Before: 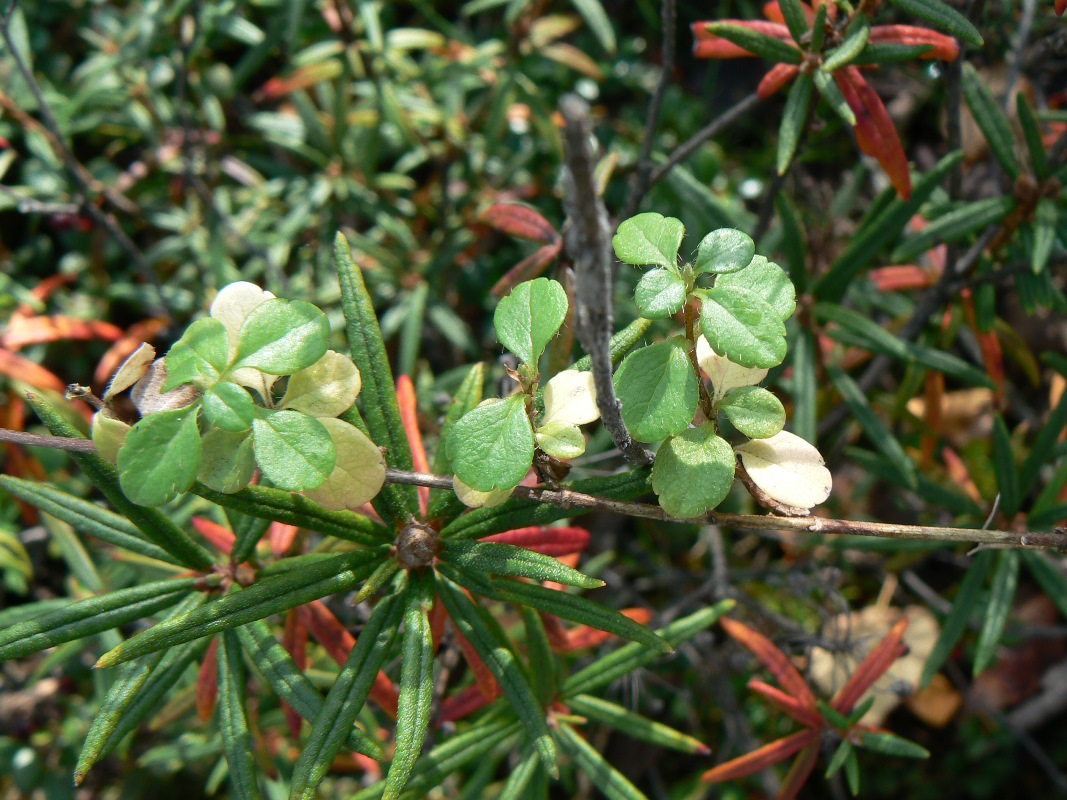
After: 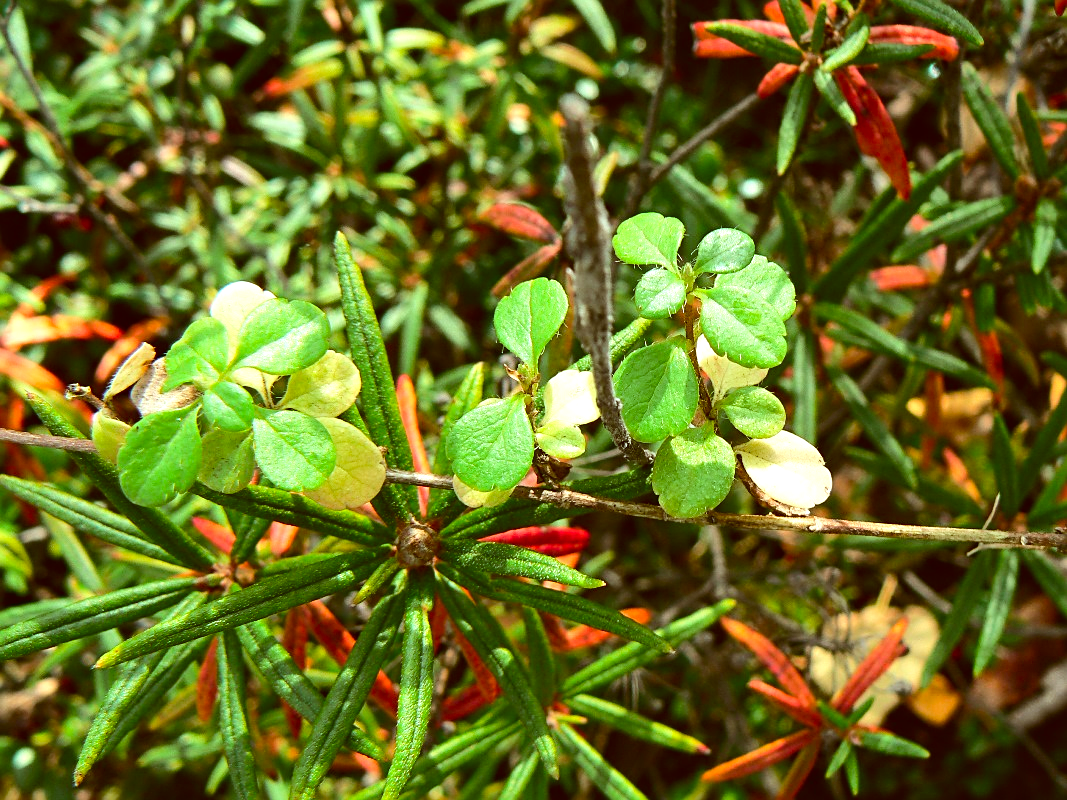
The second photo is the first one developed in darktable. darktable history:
shadows and highlights: radius 135.51, highlights color adjustment 78.07%, soften with gaussian
contrast brightness saturation: contrast 0.089, saturation 0.285
tone curve: curves: ch0 [(0, 0.015) (0.037, 0.032) (0.131, 0.113) (0.275, 0.26) (0.497, 0.531) (0.617, 0.663) (0.704, 0.748) (0.813, 0.842) (0.911, 0.931) (0.997, 1)]; ch1 [(0, 0) (0.301, 0.3) (0.444, 0.438) (0.493, 0.494) (0.501, 0.499) (0.534, 0.543) (0.582, 0.605) (0.658, 0.687) (0.746, 0.79) (1, 1)]; ch2 [(0, 0) (0.246, 0.234) (0.36, 0.356) (0.415, 0.426) (0.476, 0.492) (0.502, 0.499) (0.525, 0.513) (0.533, 0.534) (0.586, 0.598) (0.634, 0.643) (0.706, 0.717) (0.853, 0.83) (1, 0.951)], color space Lab, linked channels
exposure: exposure 0.456 EV, compensate highlight preservation false
color correction: highlights a* -6.1, highlights b* 9.54, shadows a* 9.99, shadows b* 23.89
sharpen: on, module defaults
